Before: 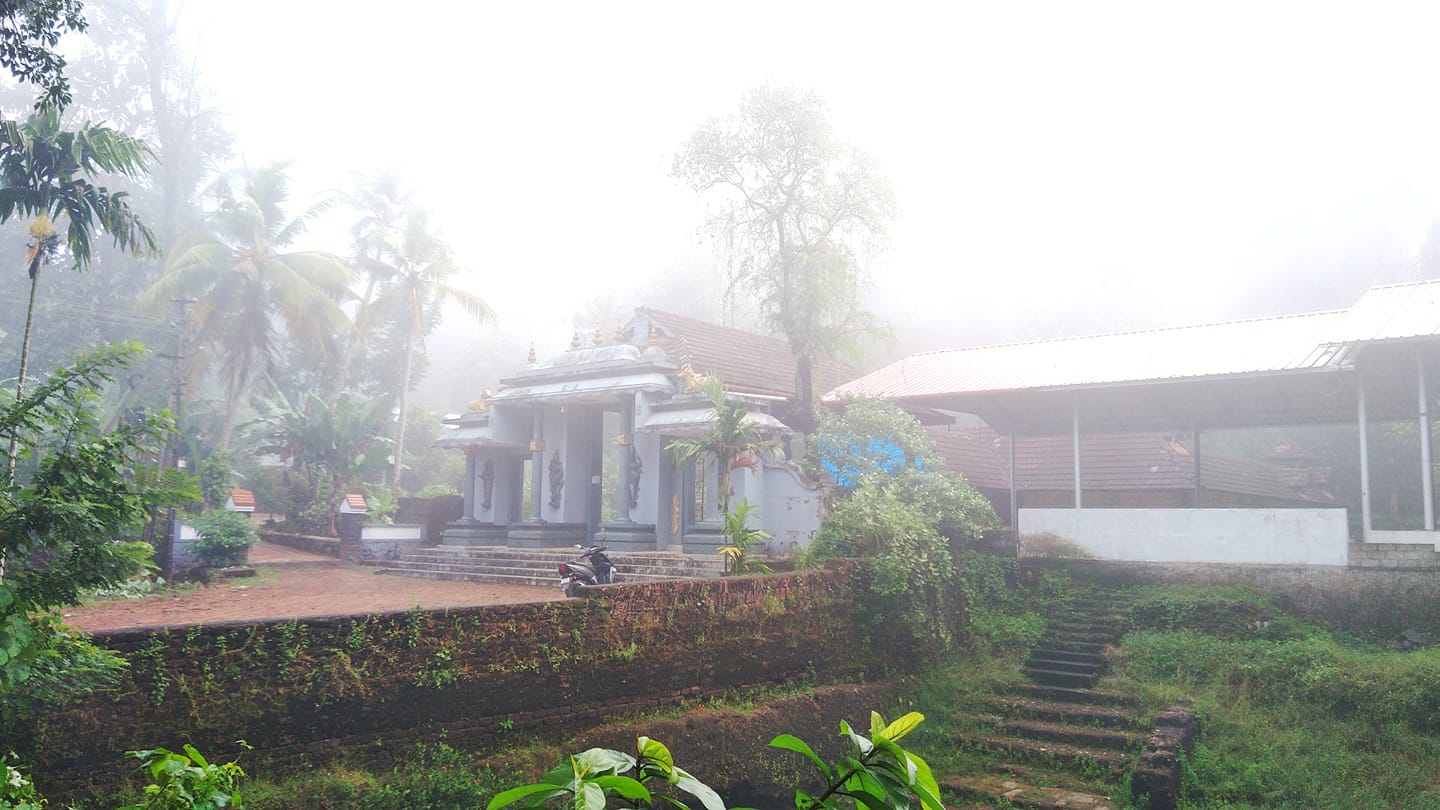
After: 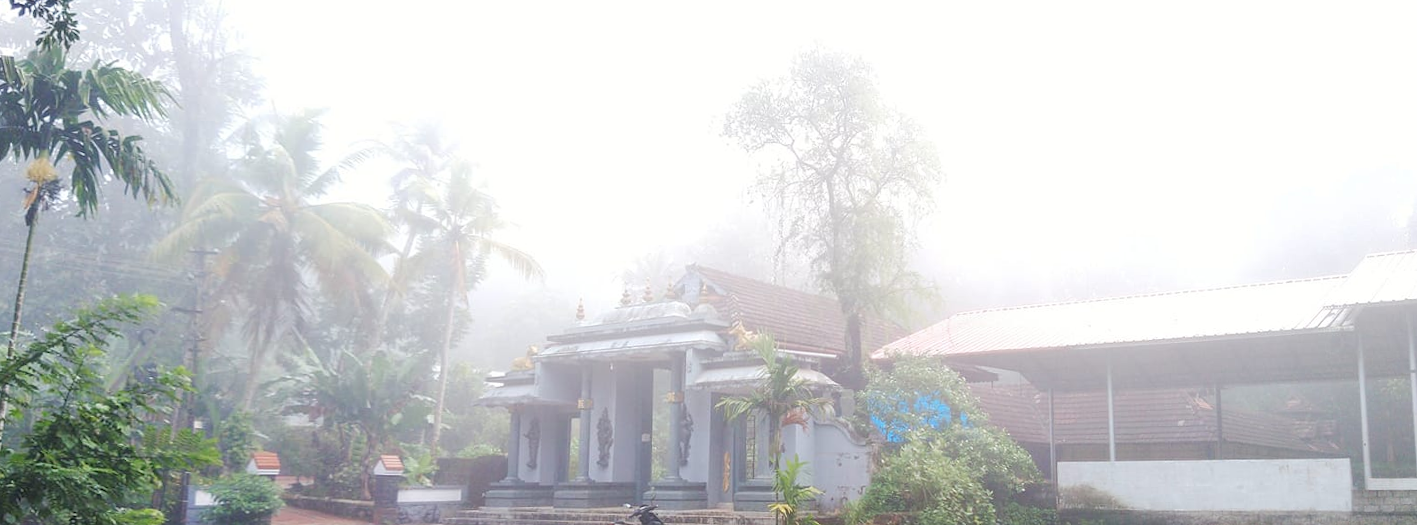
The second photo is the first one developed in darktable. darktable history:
rotate and perspective: rotation -0.013°, lens shift (vertical) -0.027, lens shift (horizontal) 0.178, crop left 0.016, crop right 0.989, crop top 0.082, crop bottom 0.918
crop: bottom 28.576%
